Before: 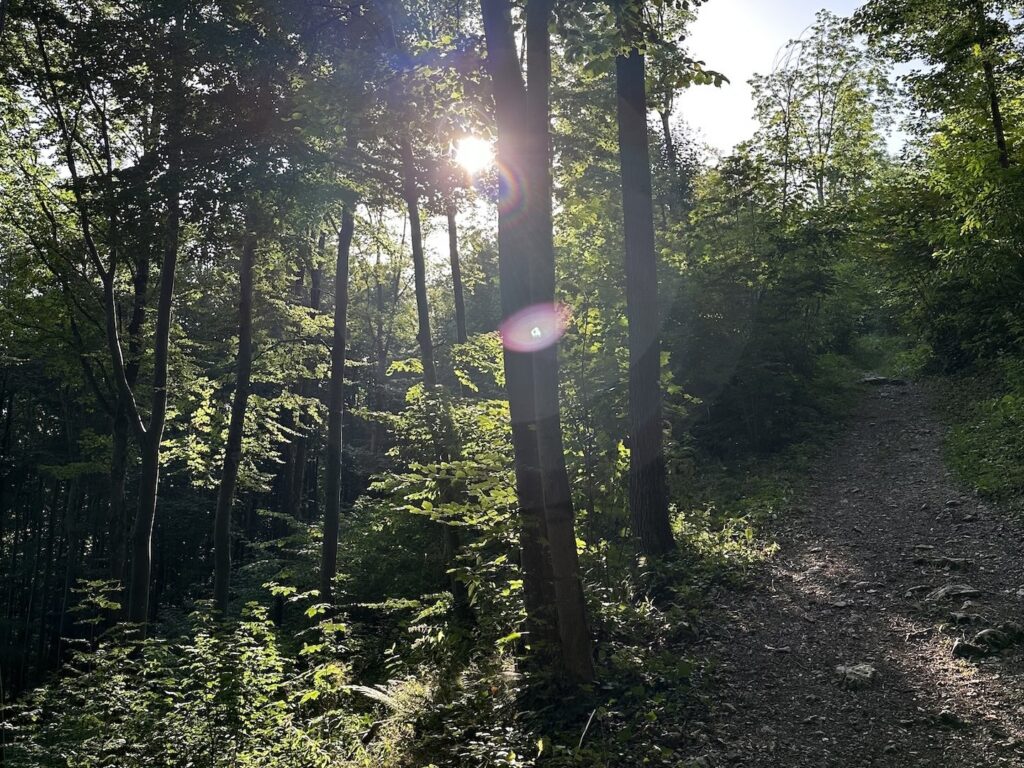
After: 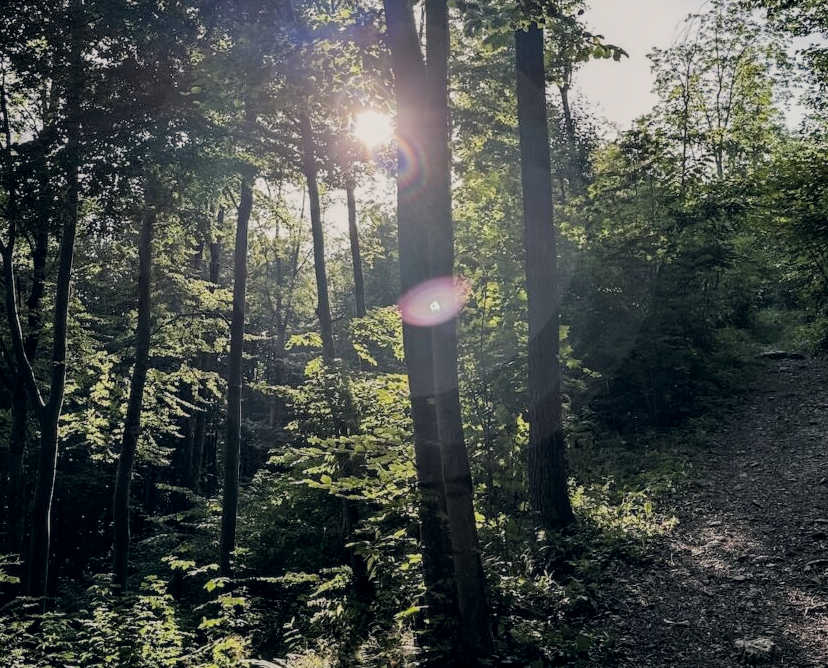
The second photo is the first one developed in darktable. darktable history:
crop: left 9.929%, top 3.475%, right 9.188%, bottom 9.529%
local contrast: on, module defaults
filmic rgb: black relative exposure -7.65 EV, white relative exposure 4.56 EV, hardness 3.61
color correction: highlights a* 2.75, highlights b* 5, shadows a* -2.04, shadows b* -4.84, saturation 0.8
